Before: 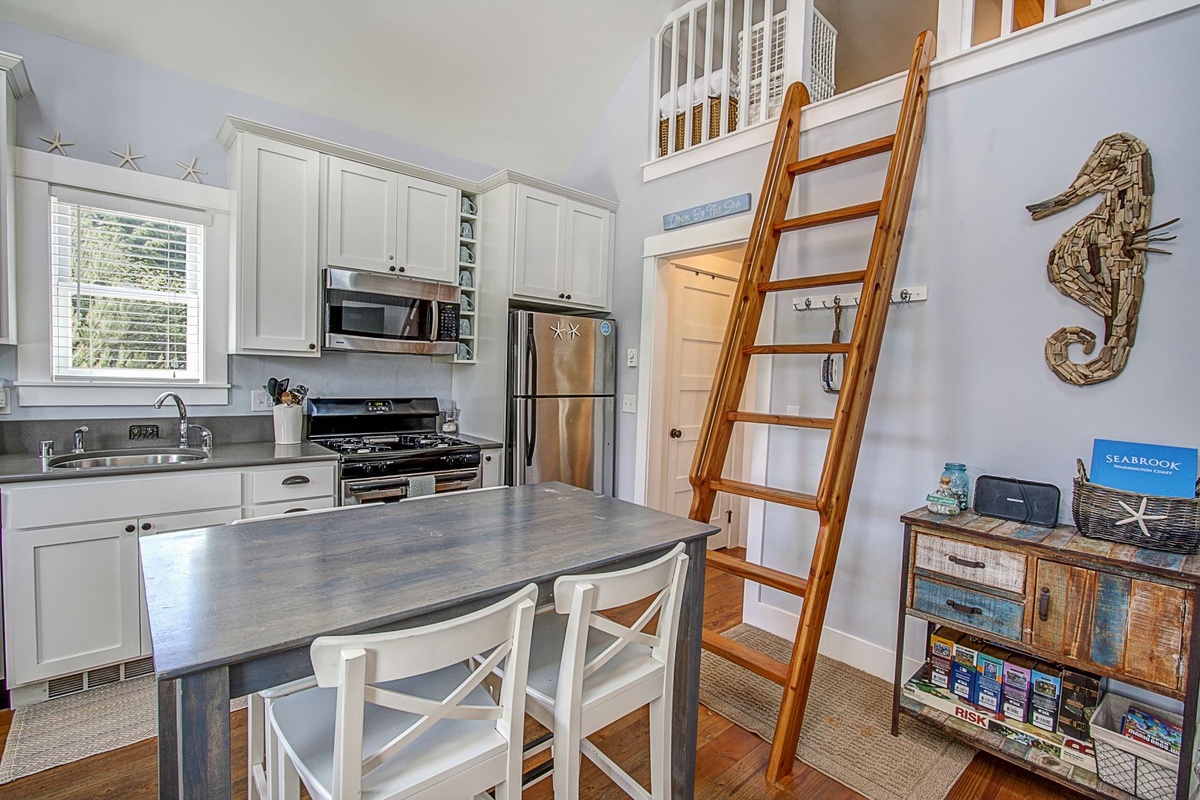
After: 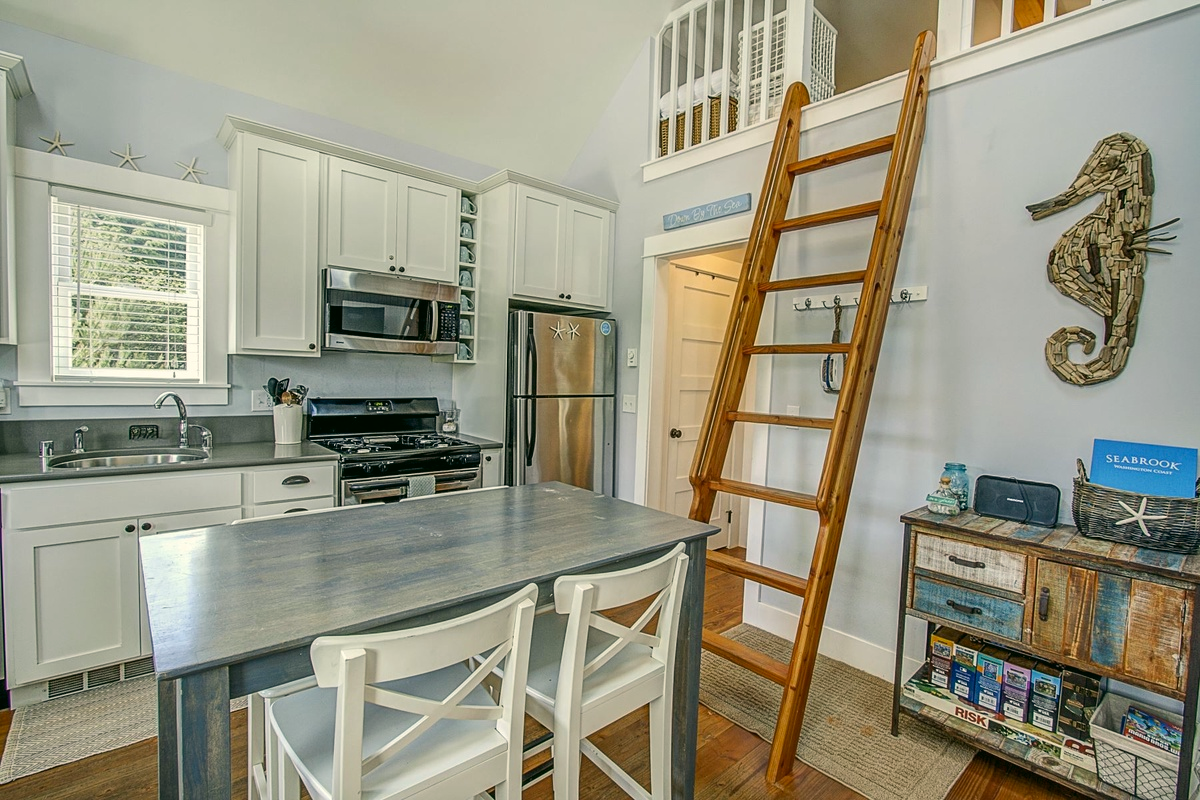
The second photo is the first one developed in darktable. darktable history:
color correction: highlights a* -0.398, highlights b* 9.62, shadows a* -9.5, shadows b* 0.849
